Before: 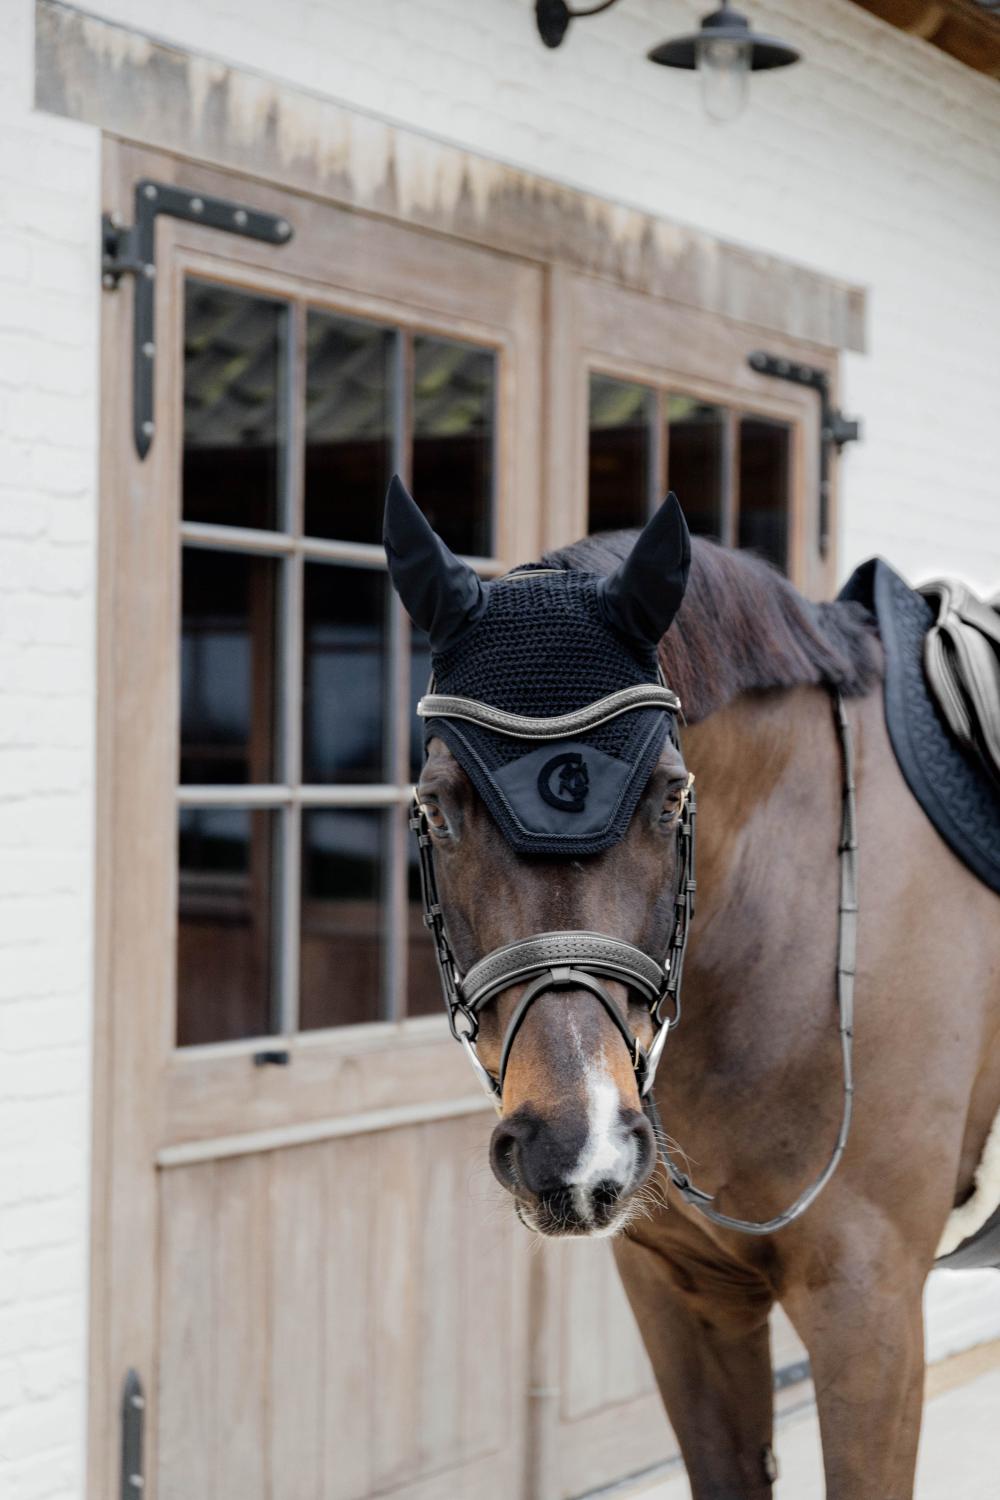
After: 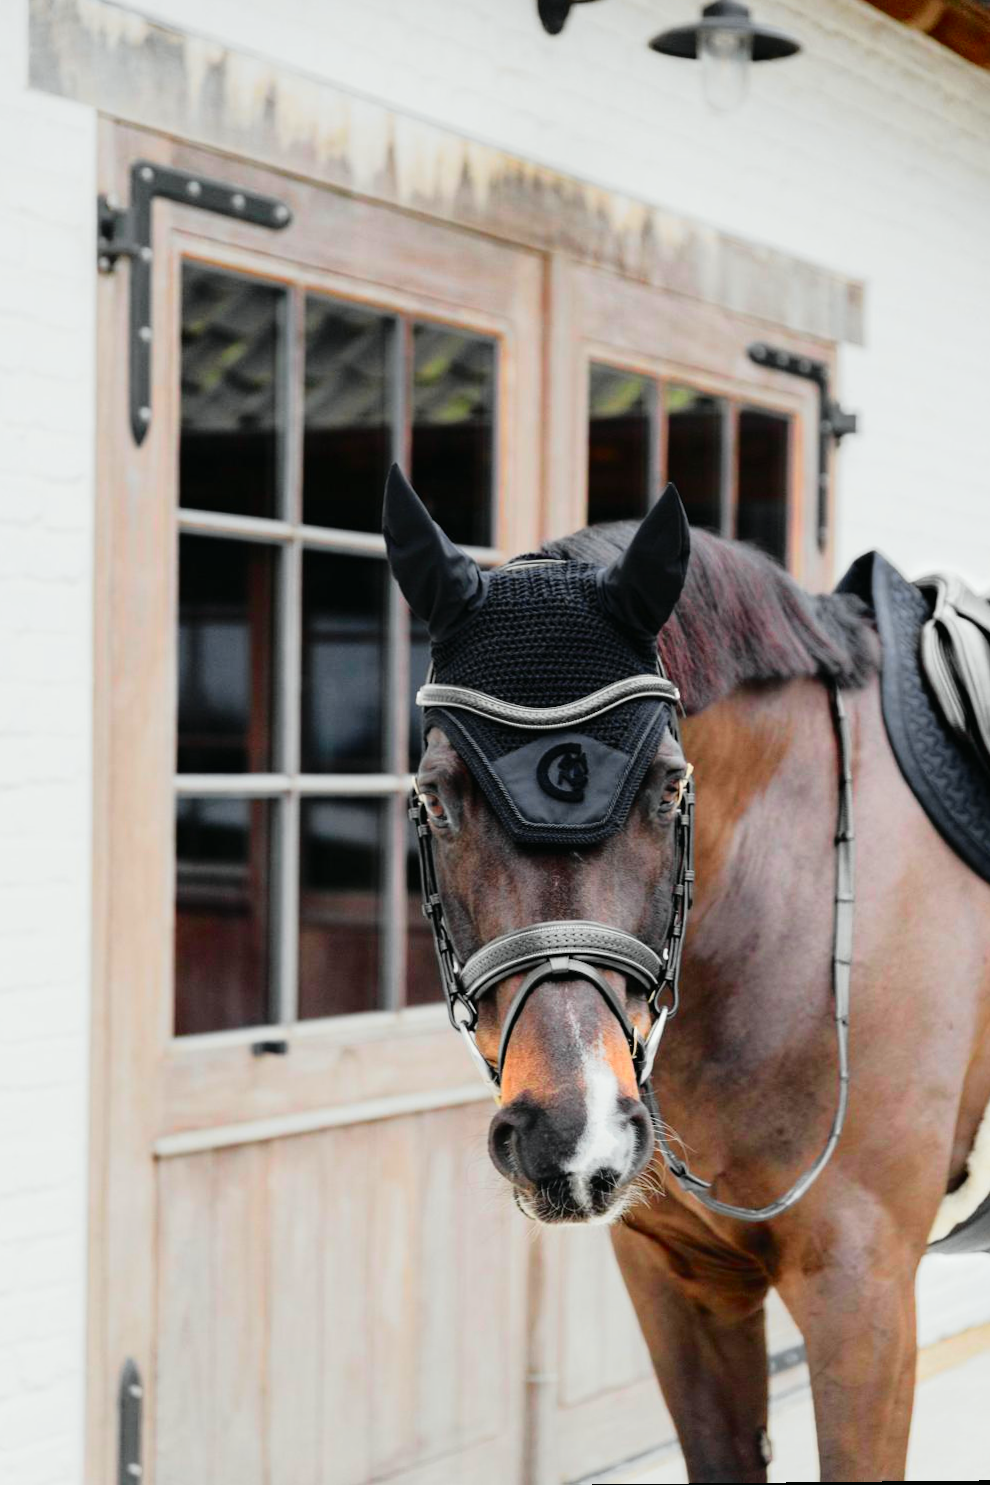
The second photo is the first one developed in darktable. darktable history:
rotate and perspective: rotation 0.174°, lens shift (vertical) 0.013, lens shift (horizontal) 0.019, shear 0.001, automatic cropping original format, crop left 0.007, crop right 0.991, crop top 0.016, crop bottom 0.997
tone curve: curves: ch0 [(0, 0.012) (0.144, 0.137) (0.326, 0.386) (0.489, 0.573) (0.656, 0.763) (0.849, 0.902) (1, 0.974)]; ch1 [(0, 0) (0.366, 0.367) (0.475, 0.453) (0.494, 0.493) (0.504, 0.497) (0.544, 0.579) (0.562, 0.619) (0.622, 0.694) (1, 1)]; ch2 [(0, 0) (0.333, 0.346) (0.375, 0.375) (0.424, 0.43) (0.476, 0.492) (0.502, 0.503) (0.533, 0.541) (0.572, 0.615) (0.605, 0.656) (0.641, 0.709) (1, 1)], color space Lab, independent channels, preserve colors none
